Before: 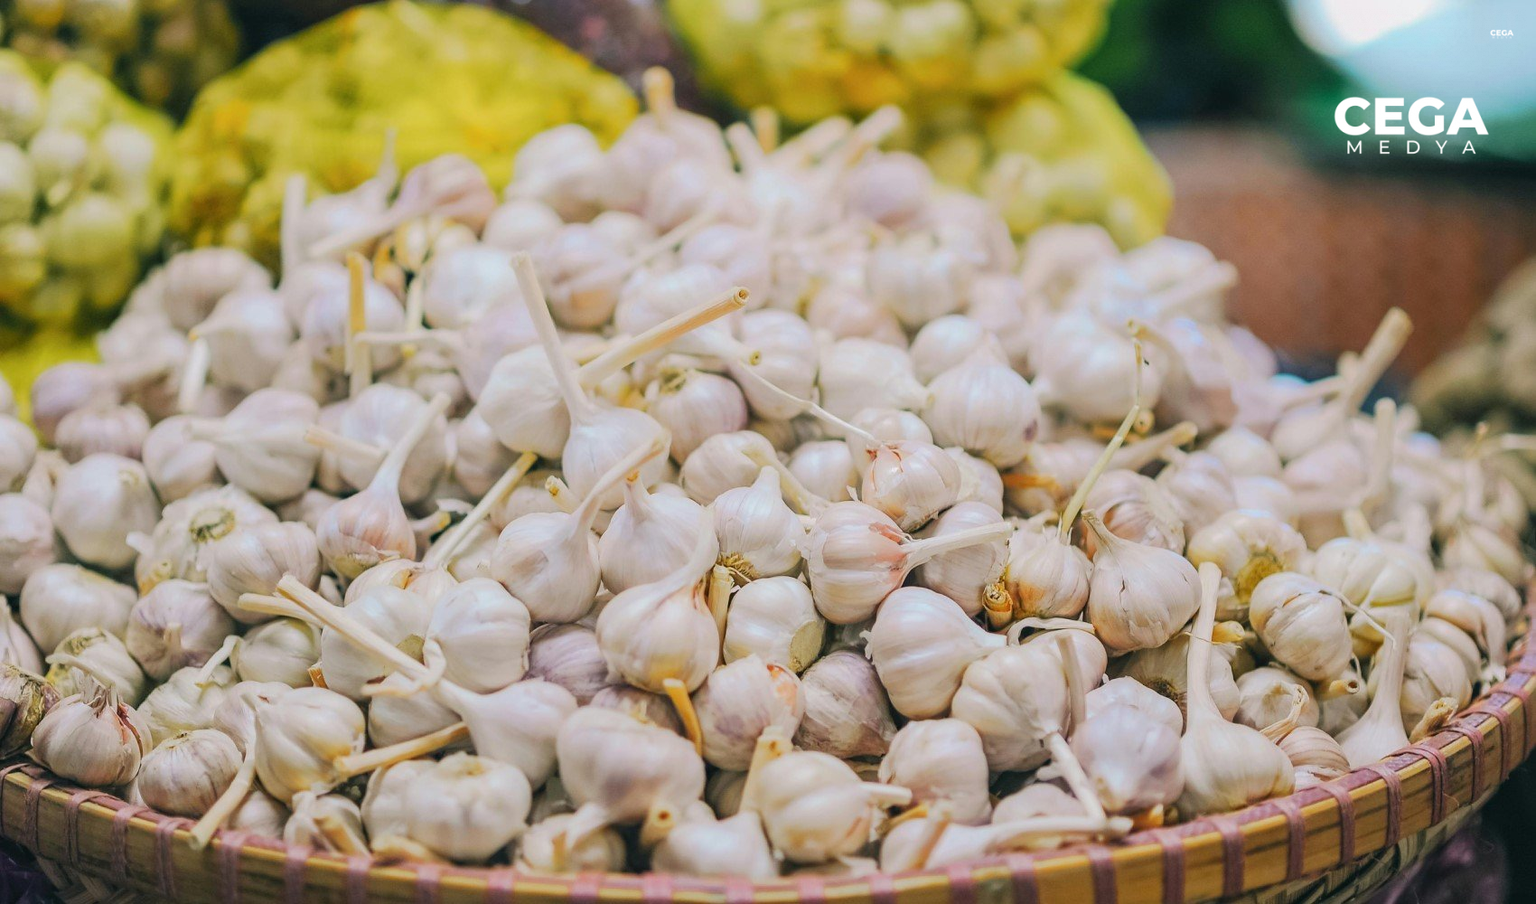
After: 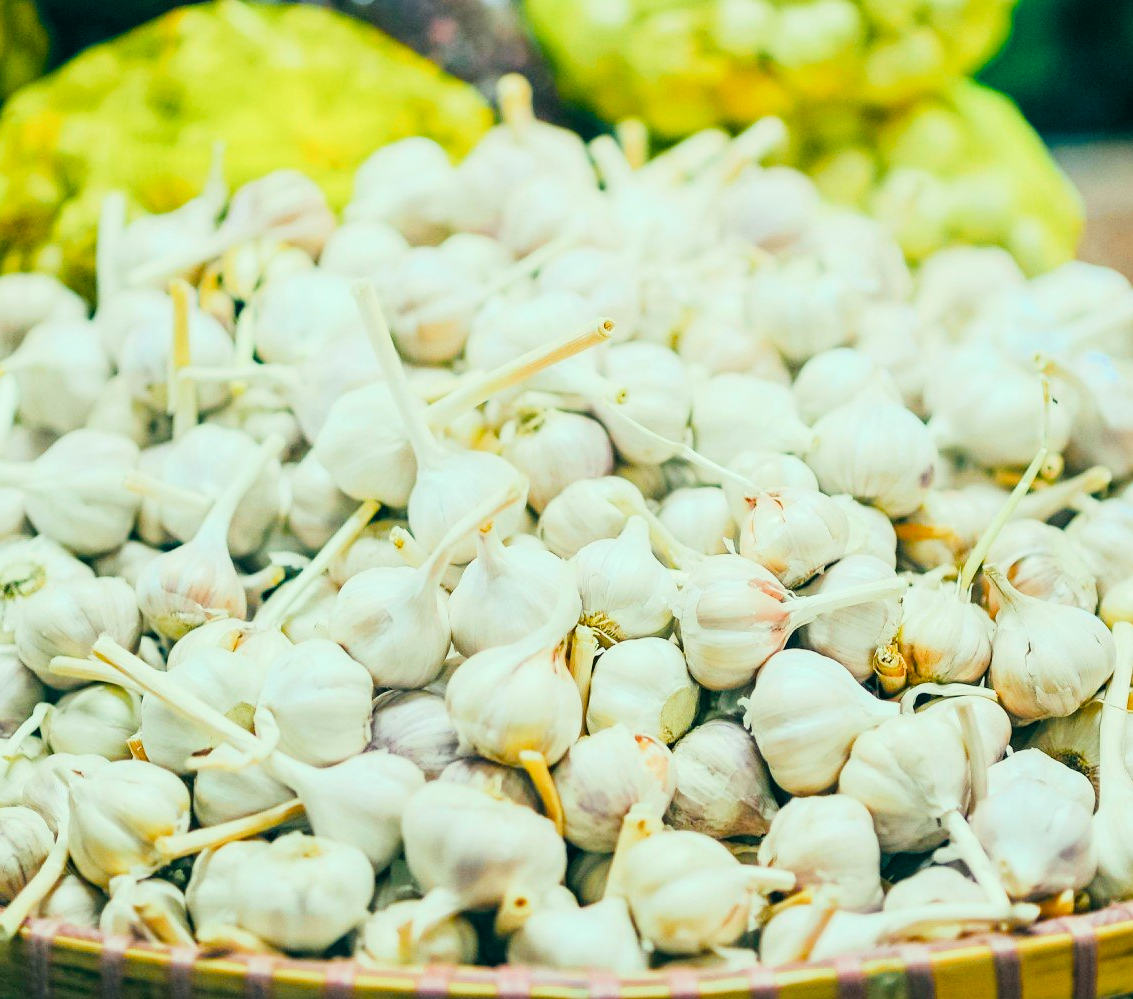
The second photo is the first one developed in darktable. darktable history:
exposure: black level correction -0.005, exposure 0.622 EV, compensate highlight preservation false
crop and rotate: left 12.673%, right 20.66%
filmic rgb: black relative exposure -7.65 EV, white relative exposure 4.56 EV, hardness 3.61
color balance rgb: shadows lift › luminance -7.7%, shadows lift › chroma 2.13%, shadows lift › hue 165.27°, power › luminance -7.77%, power › chroma 1.1%, power › hue 215.88°, highlights gain › luminance 15.15%, highlights gain › chroma 7%, highlights gain › hue 125.57°, global offset › luminance -0.33%, global offset › chroma 0.11%, global offset › hue 165.27°, perceptual saturation grading › global saturation 24.42%, perceptual saturation grading › highlights -24.42%, perceptual saturation grading › mid-tones 24.42%, perceptual saturation grading › shadows 40%, perceptual brilliance grading › global brilliance -5%, perceptual brilliance grading › highlights 24.42%, perceptual brilliance grading › mid-tones 7%, perceptual brilliance grading › shadows -5%
